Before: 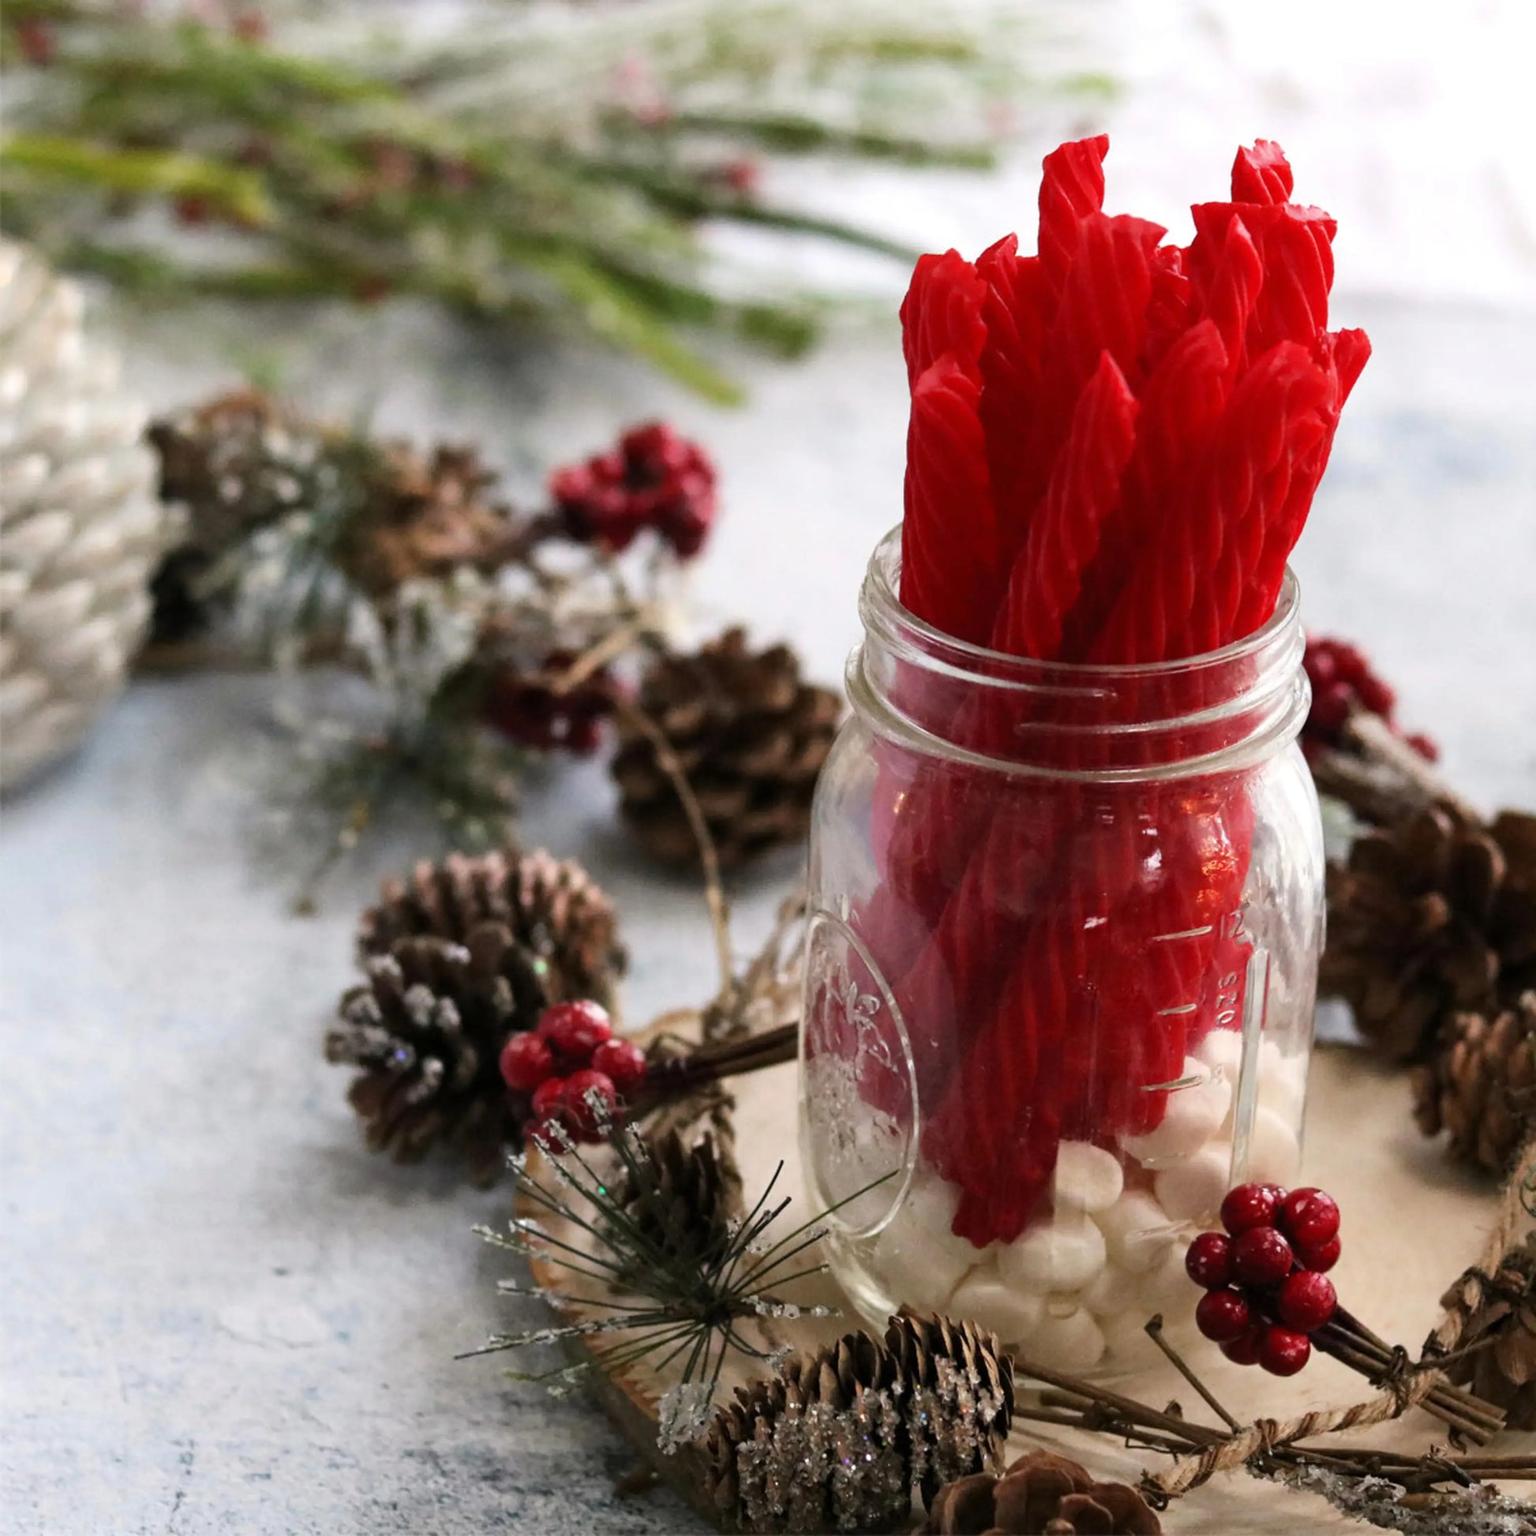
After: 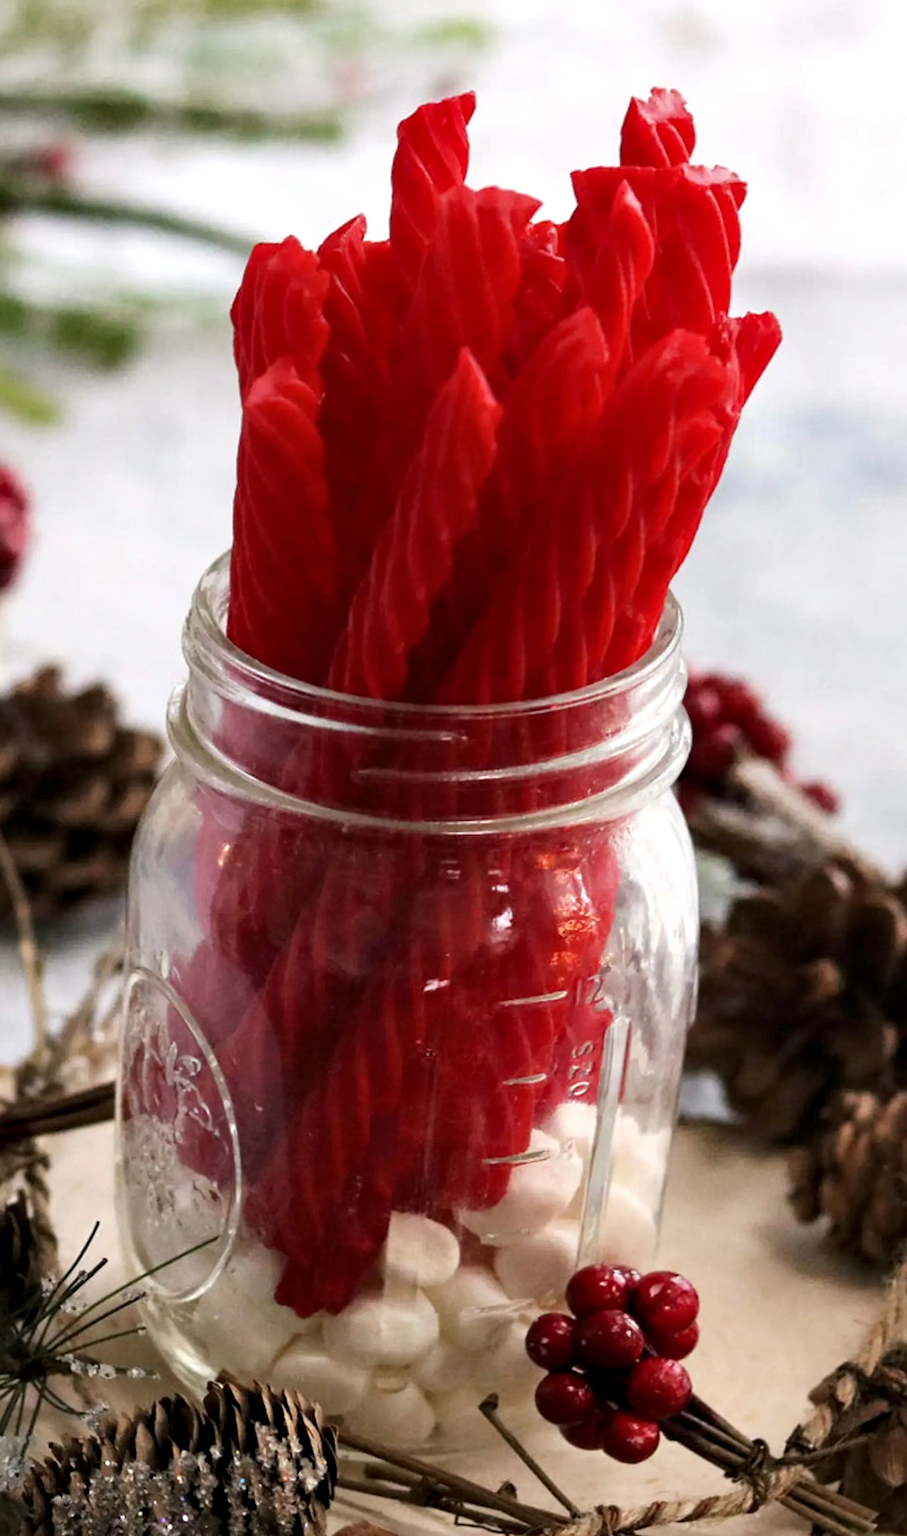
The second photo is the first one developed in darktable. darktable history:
crop: left 41.402%
contrast equalizer: y [[0.526, 0.53, 0.532, 0.532, 0.53, 0.525], [0.5 ×6], [0.5 ×6], [0 ×6], [0 ×6]]
rotate and perspective: rotation 0.062°, lens shift (vertical) 0.115, lens shift (horizontal) -0.133, crop left 0.047, crop right 0.94, crop top 0.061, crop bottom 0.94
